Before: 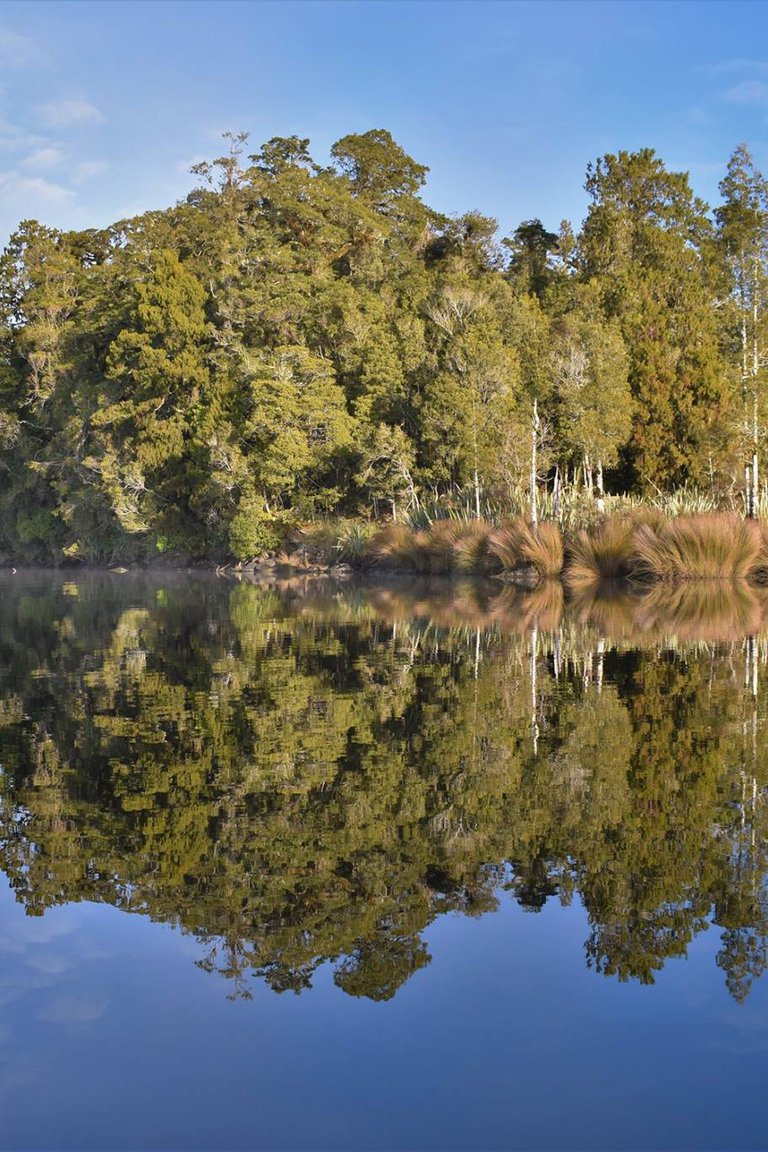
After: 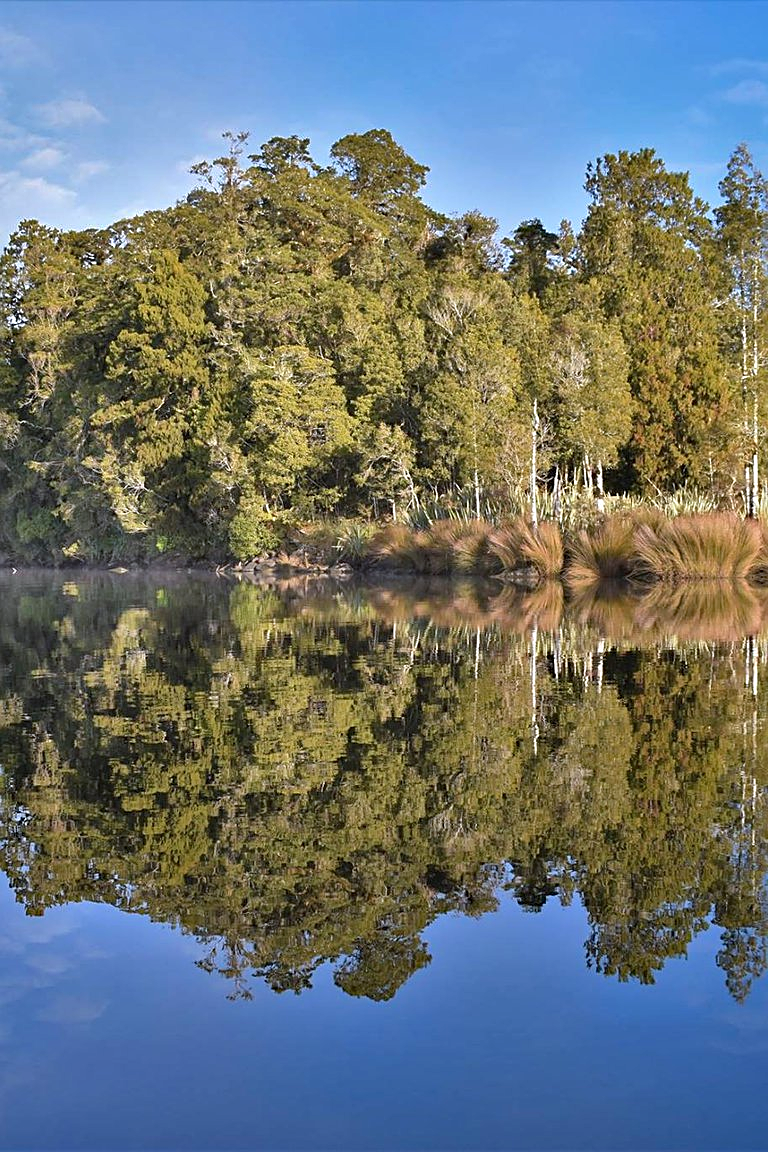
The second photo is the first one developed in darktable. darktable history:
shadows and highlights: shadows 58.92, highlights -60.13, soften with gaussian
exposure: exposure 0.133 EV, compensate highlight preservation false
haze removal: adaptive false
sharpen: on, module defaults
color correction: highlights a* -0.127, highlights b* -5.3, shadows a* -0.125, shadows b* -0.125
